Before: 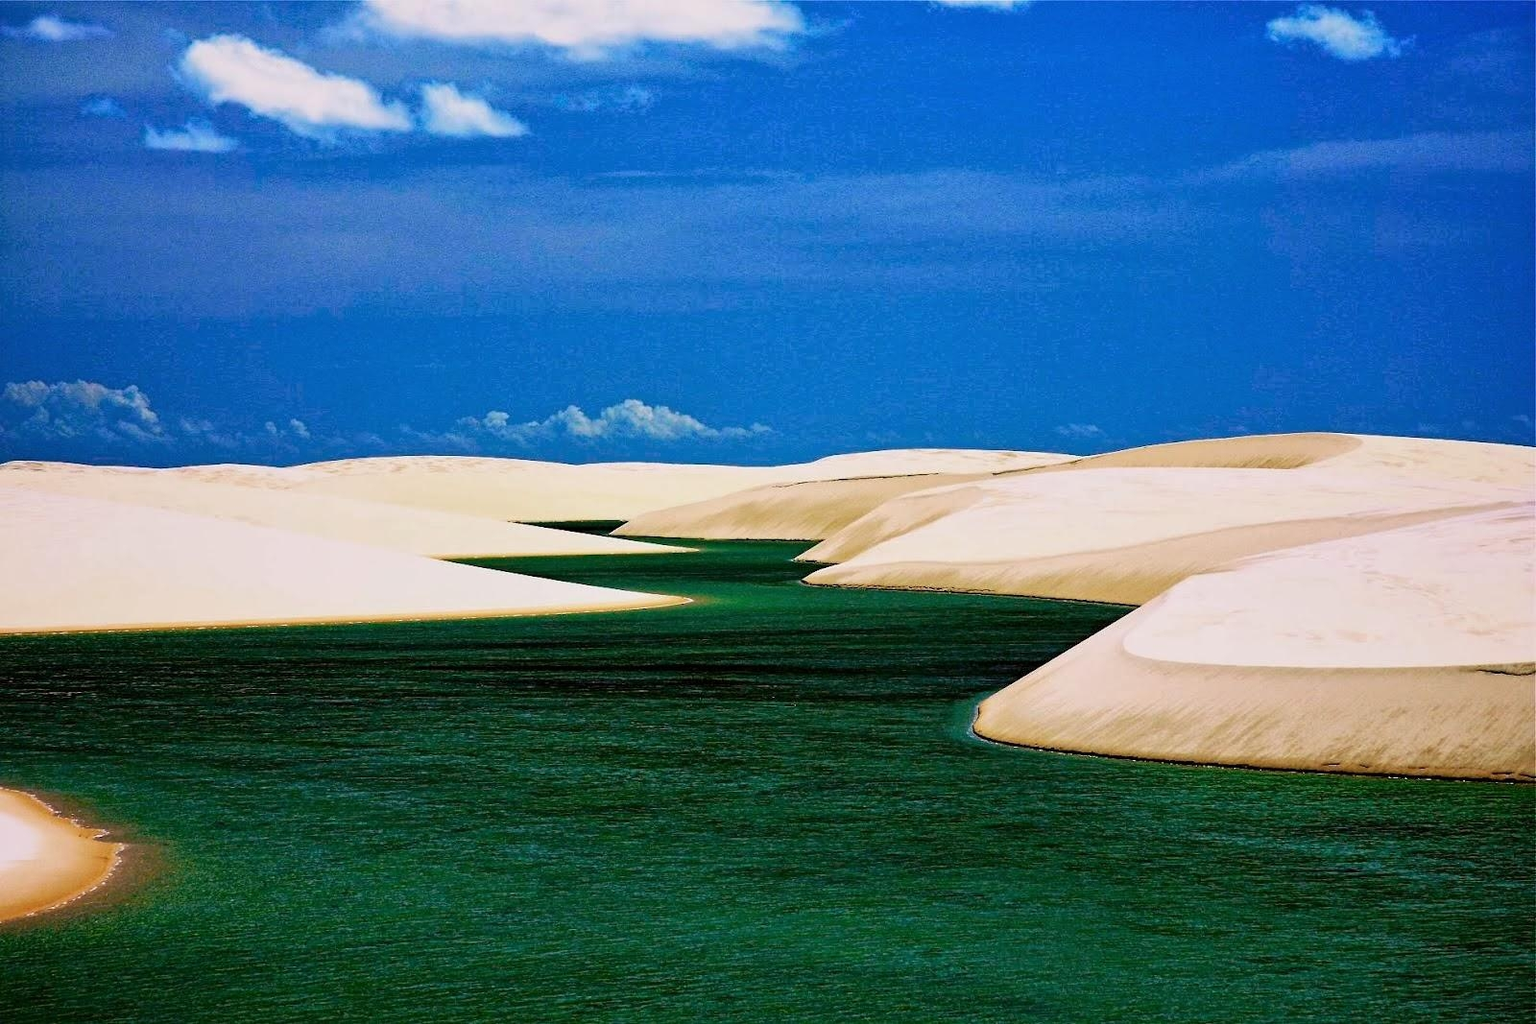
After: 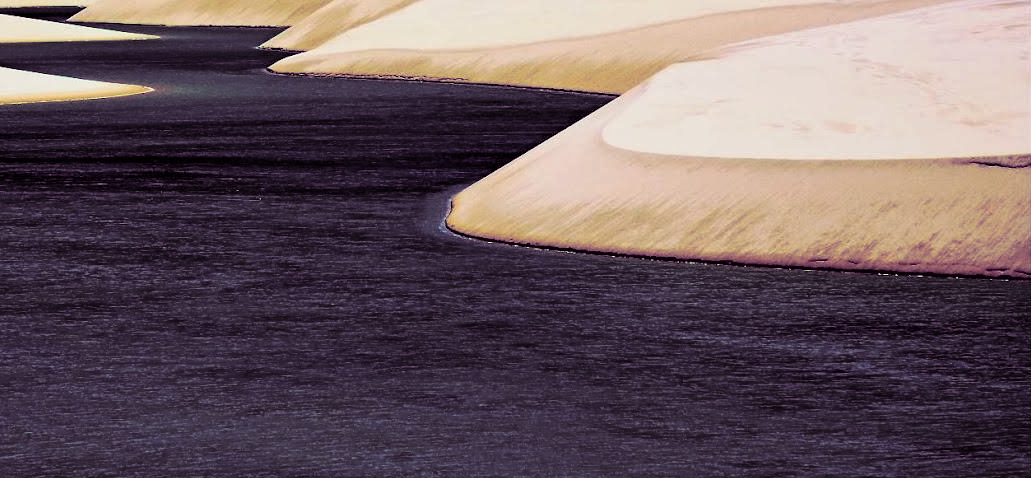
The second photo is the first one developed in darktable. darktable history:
crop and rotate: left 35.509%, top 50.238%, bottom 4.934%
split-toning: shadows › hue 277.2°, shadows › saturation 0.74
